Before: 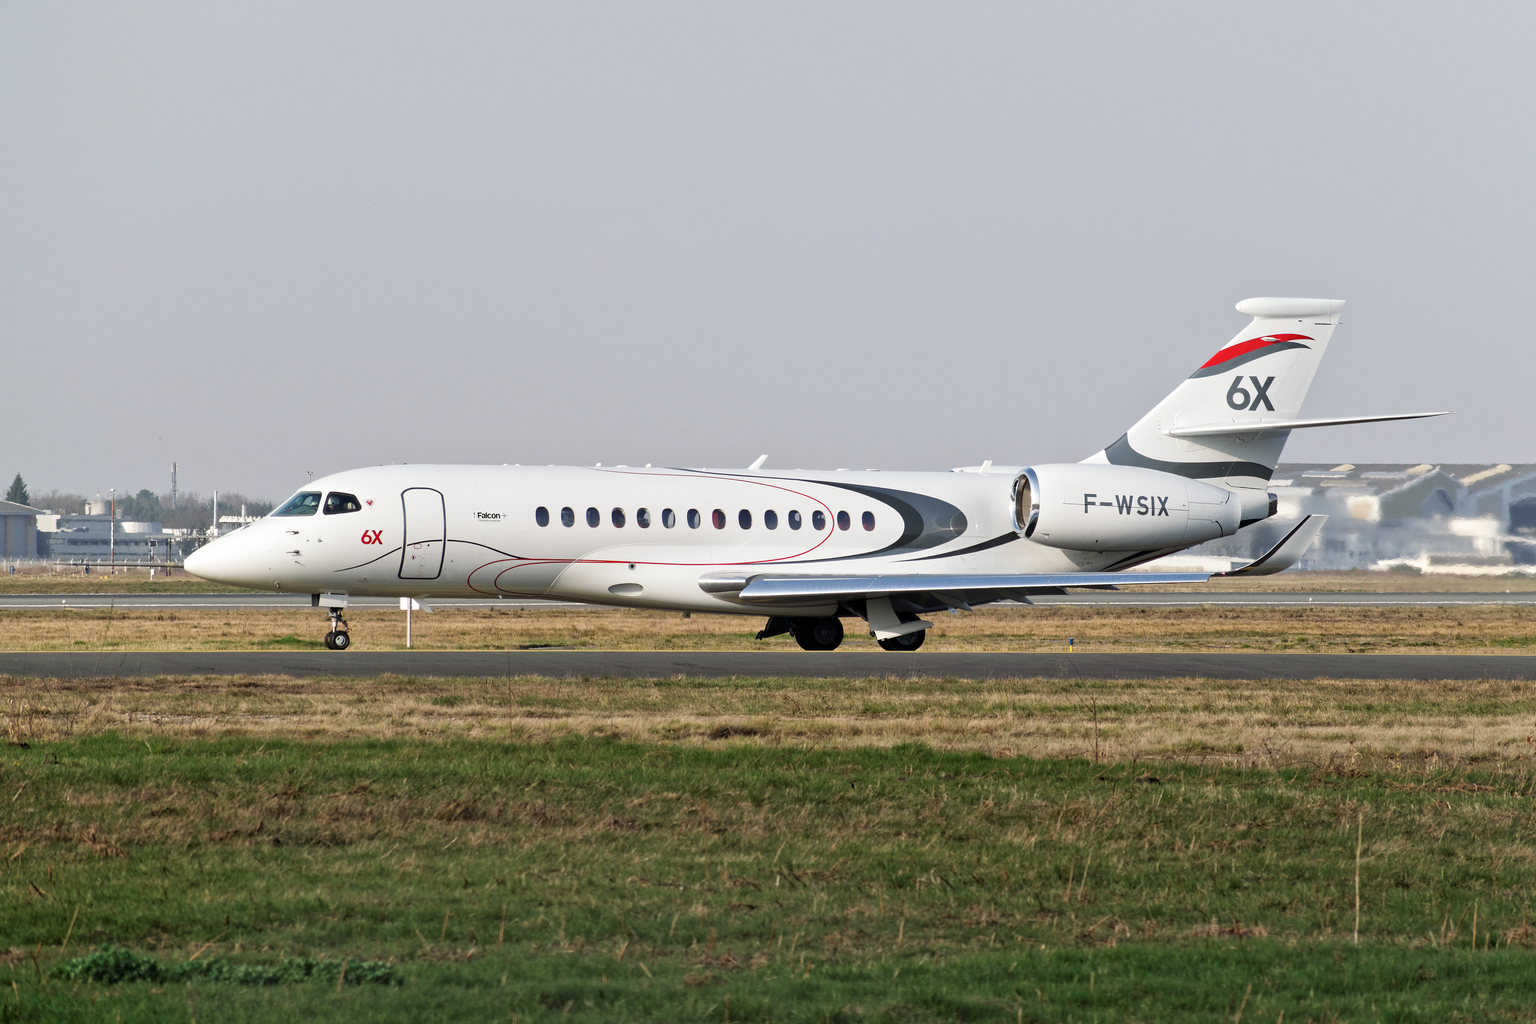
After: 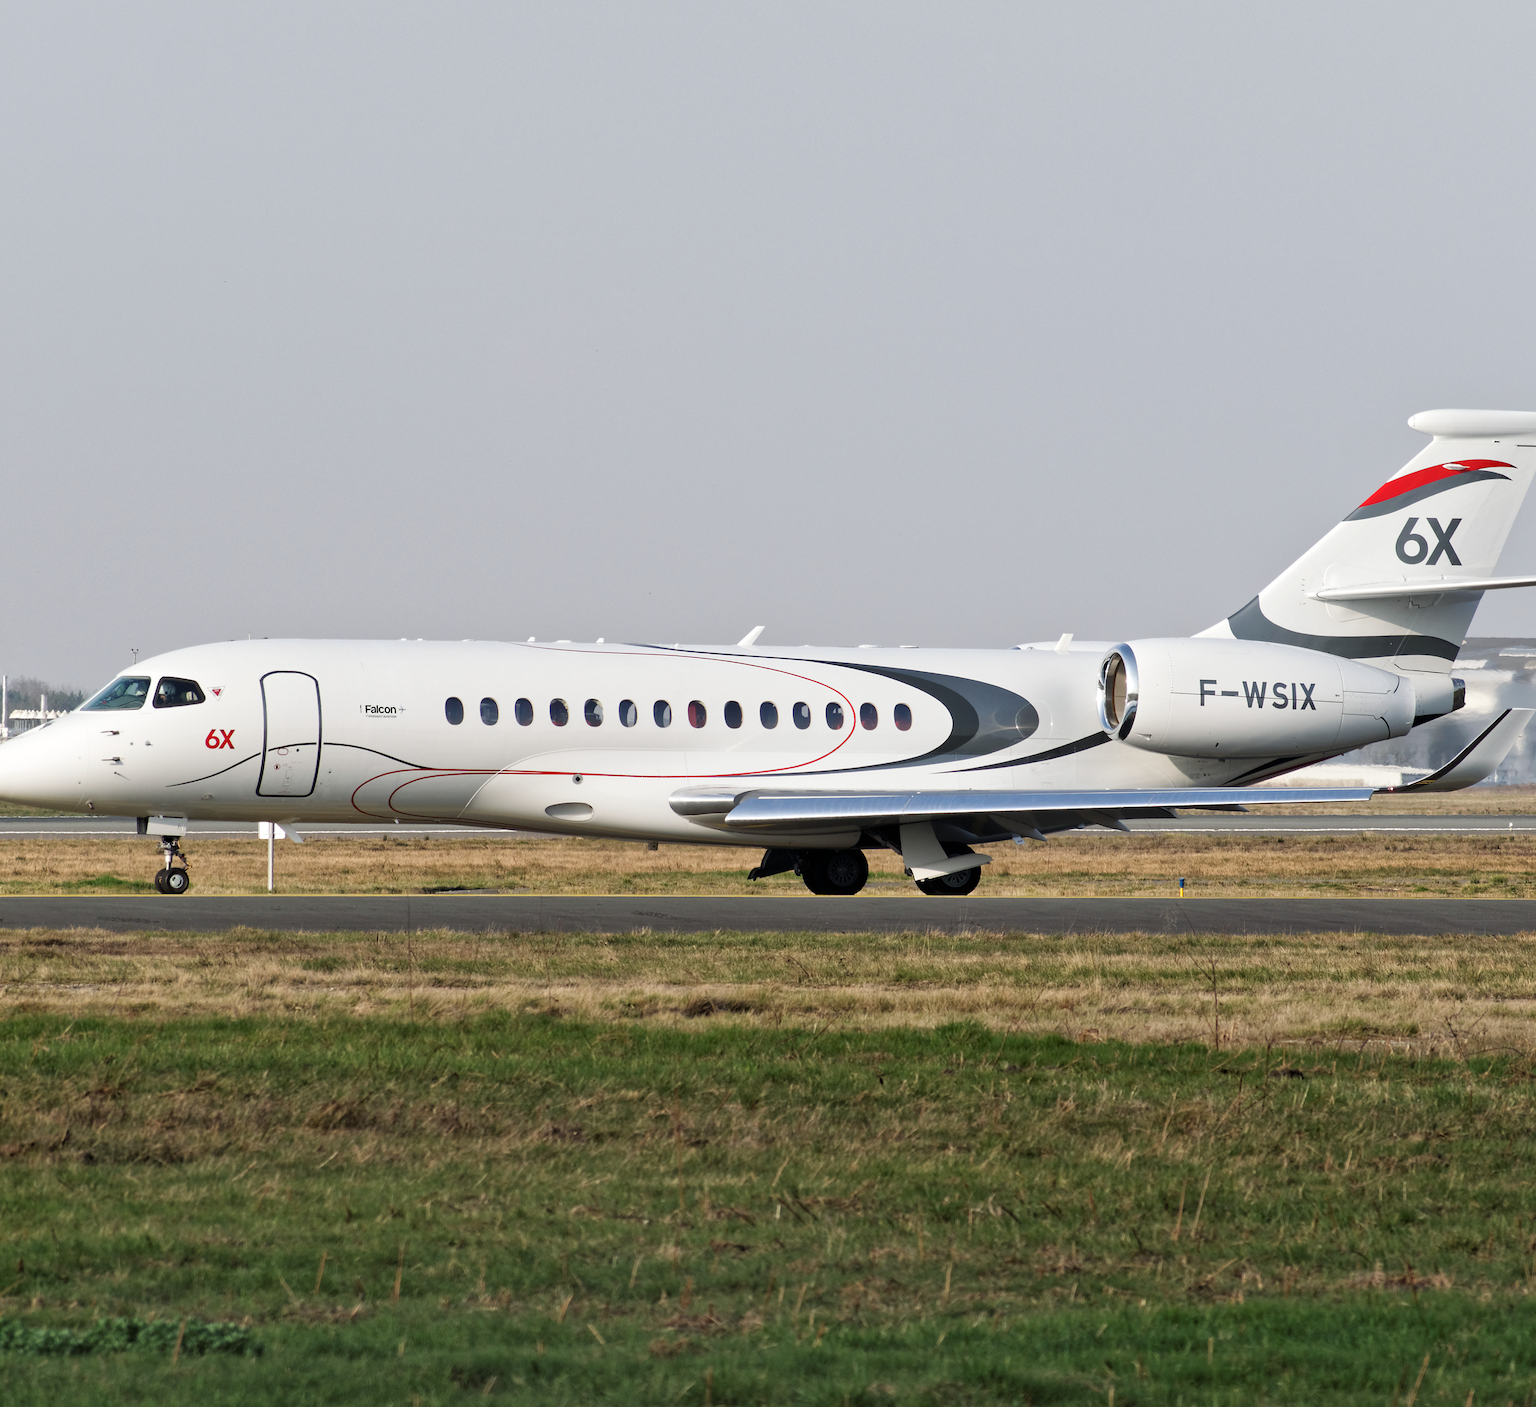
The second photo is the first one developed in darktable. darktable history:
crop: left 13.825%, top 0%, right 13.463%
